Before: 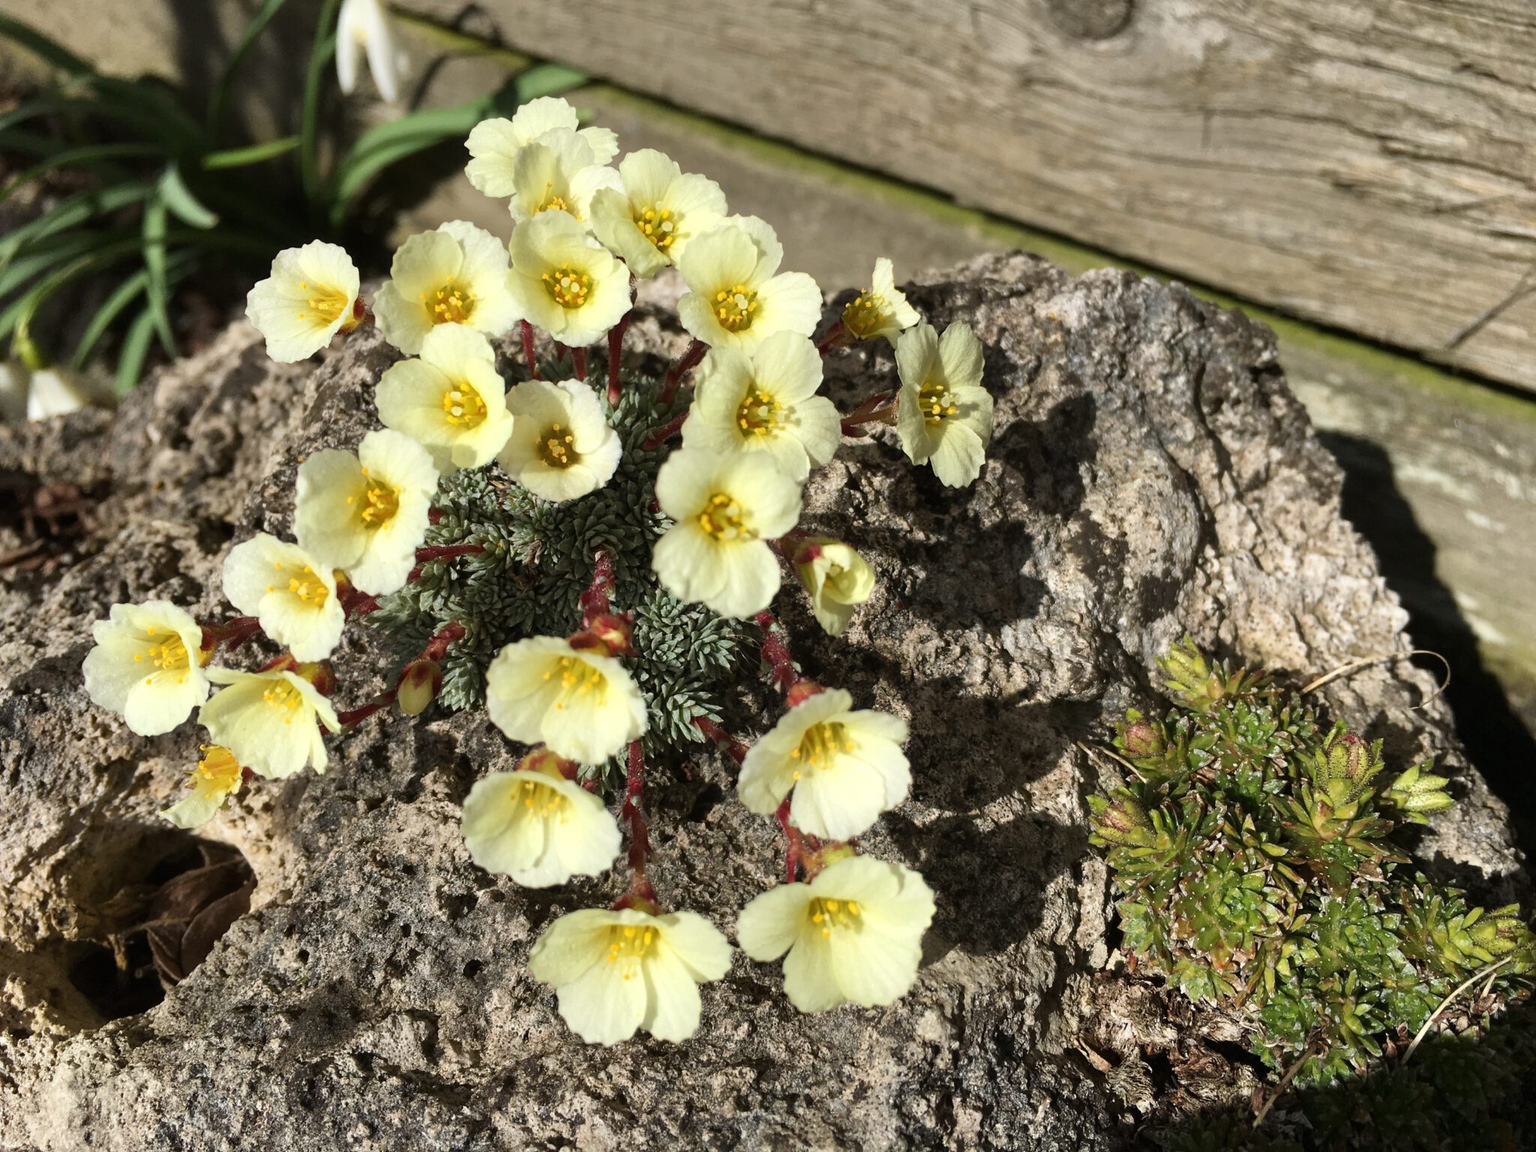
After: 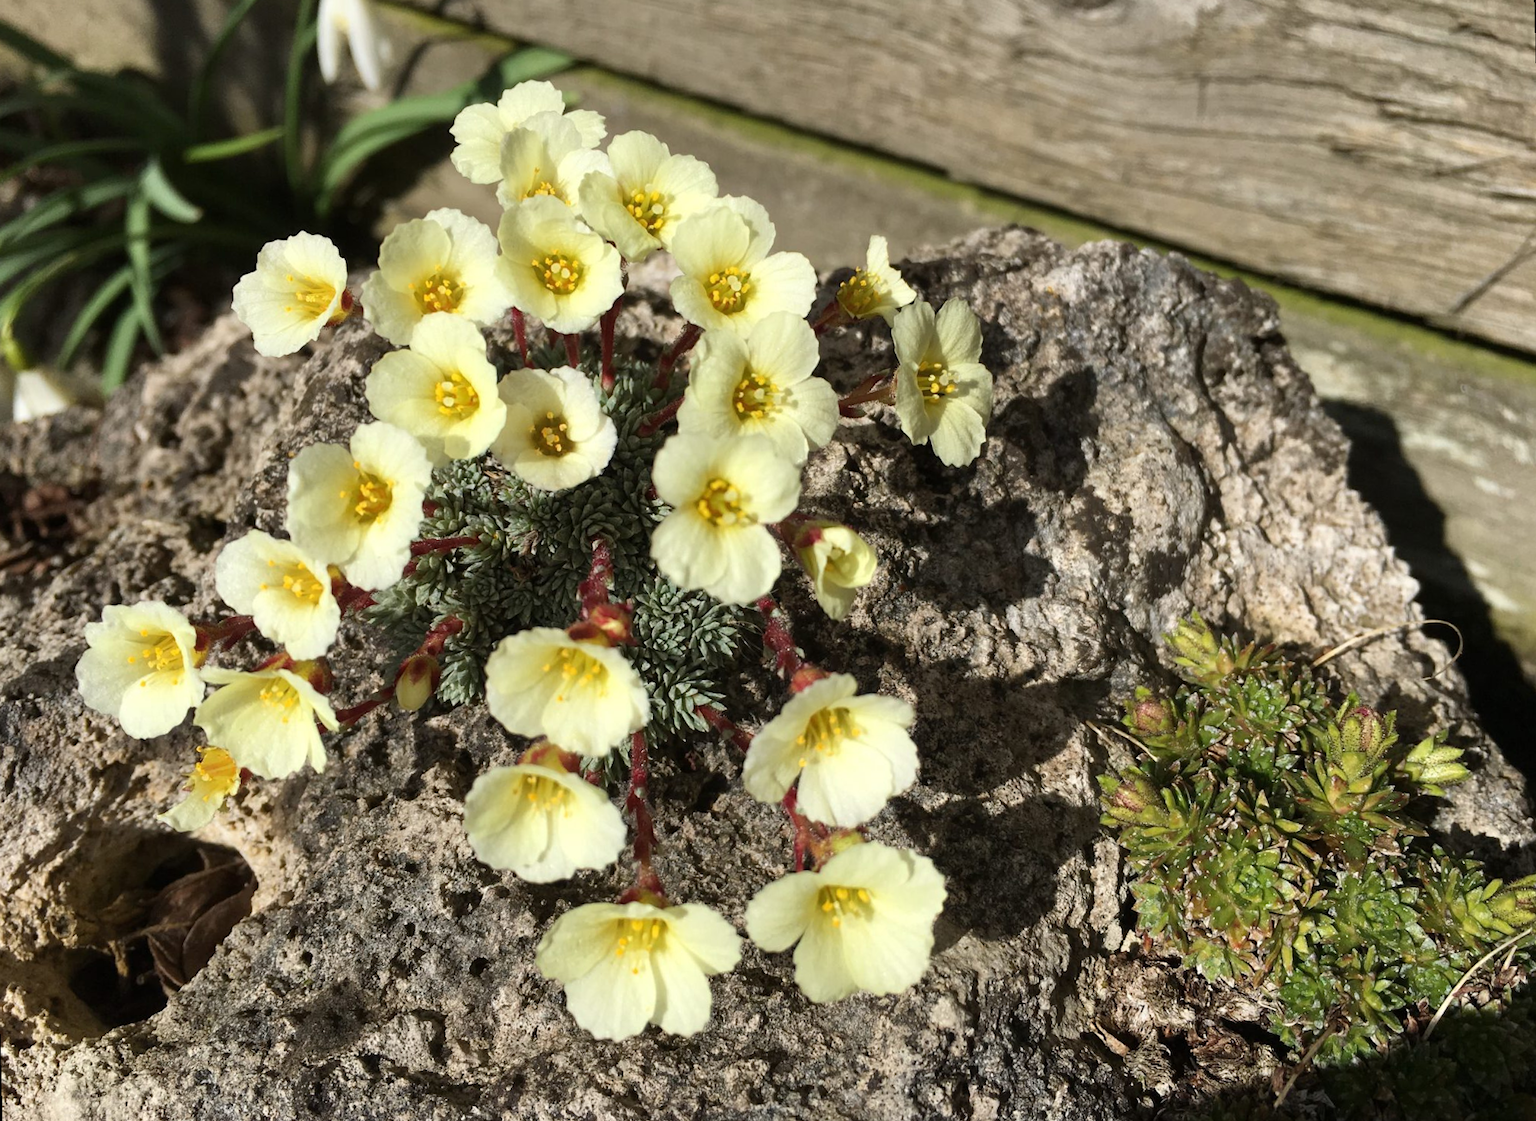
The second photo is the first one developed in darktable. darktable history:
rotate and perspective: rotation -1.42°, crop left 0.016, crop right 0.984, crop top 0.035, crop bottom 0.965
